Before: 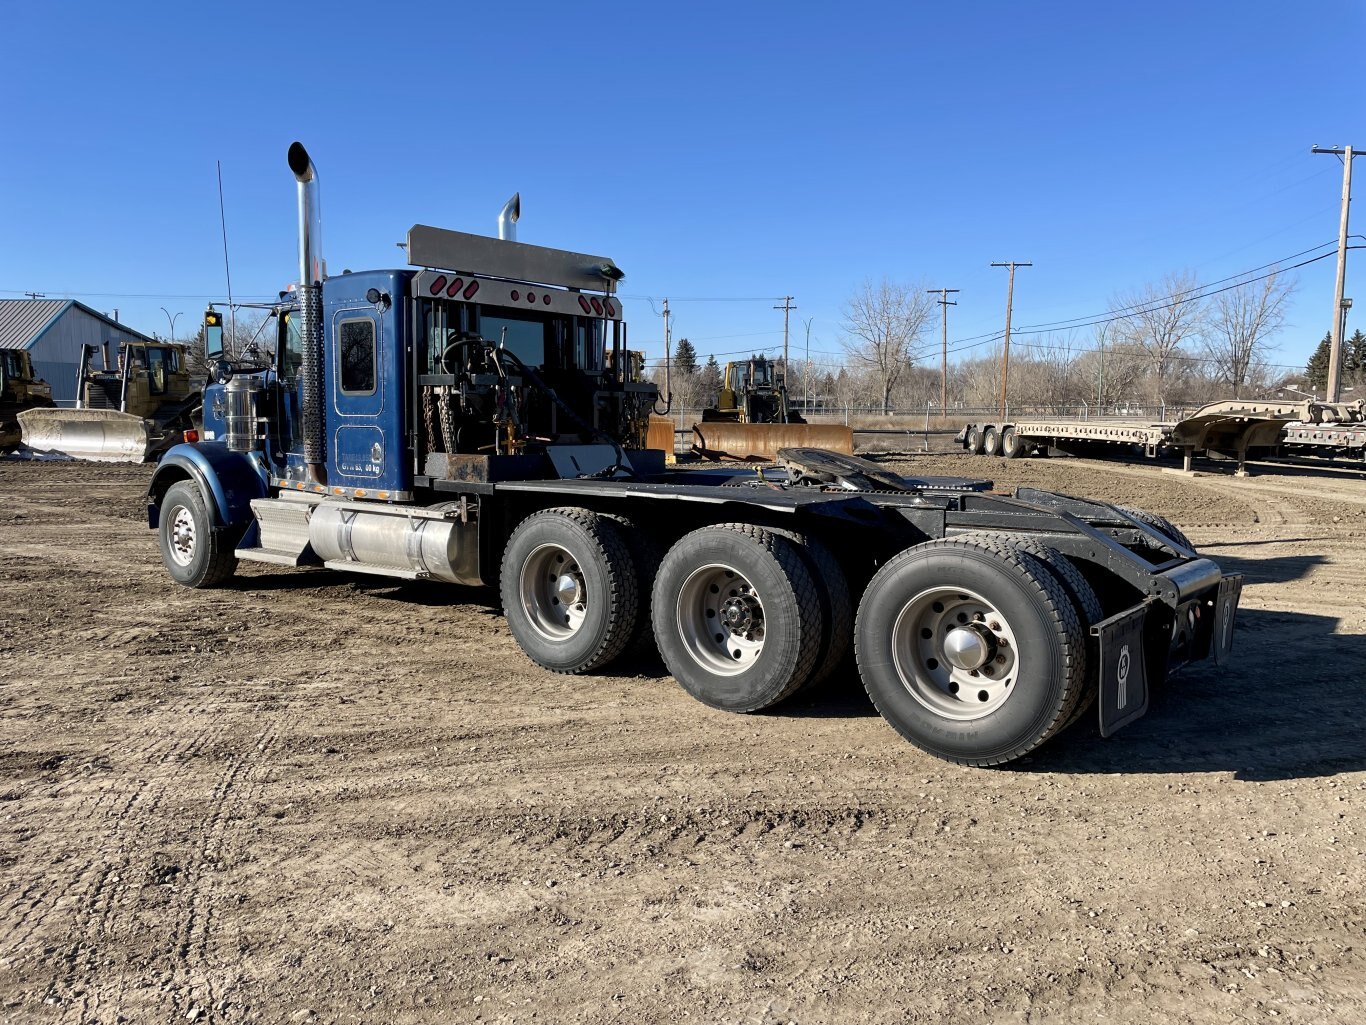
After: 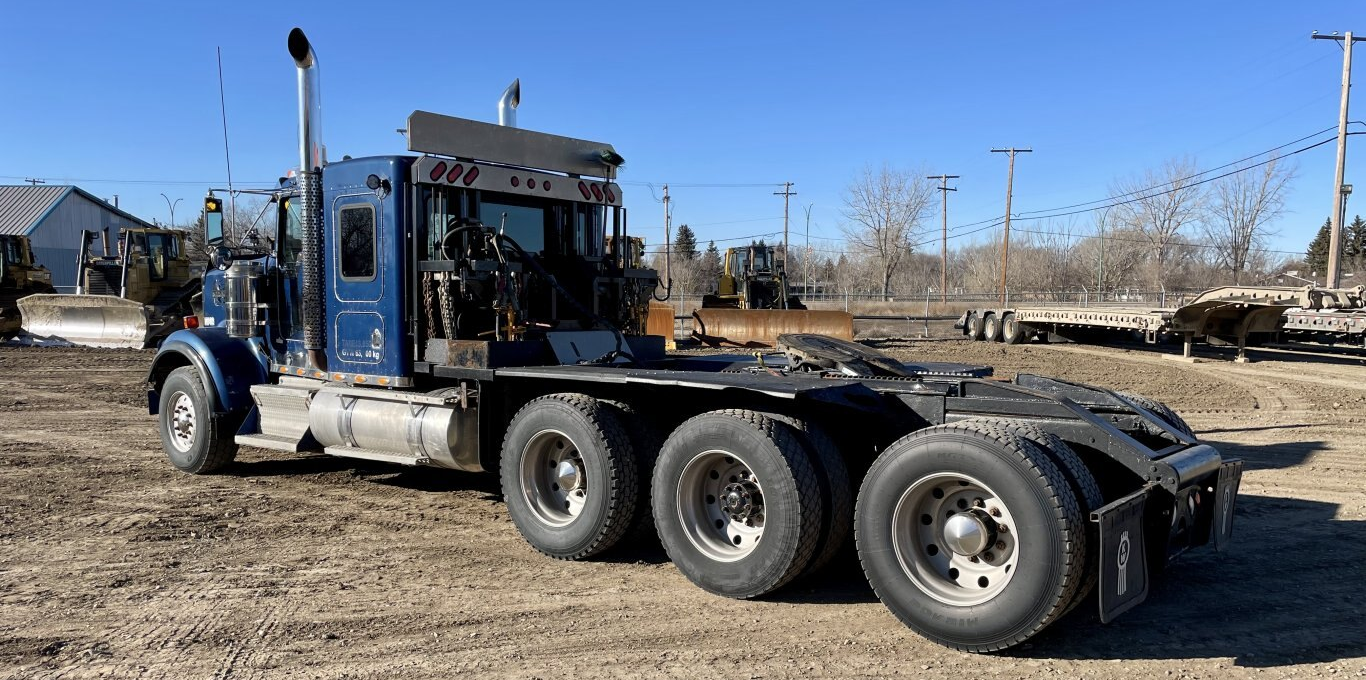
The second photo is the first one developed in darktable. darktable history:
crop: top 11.166%, bottom 22.399%
